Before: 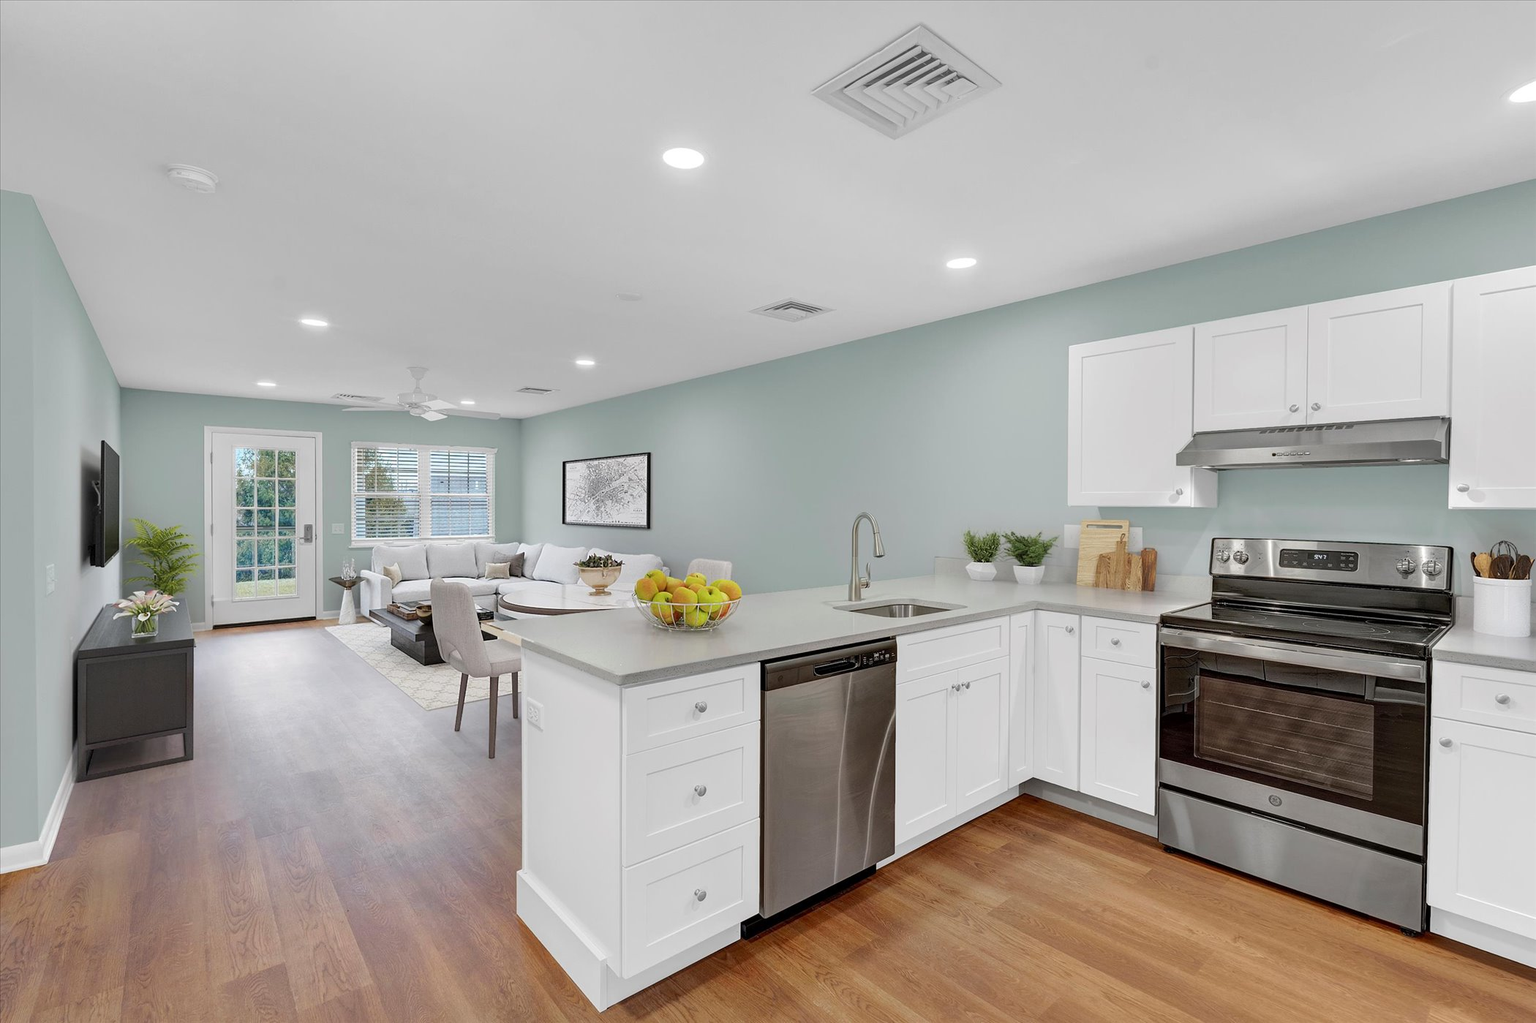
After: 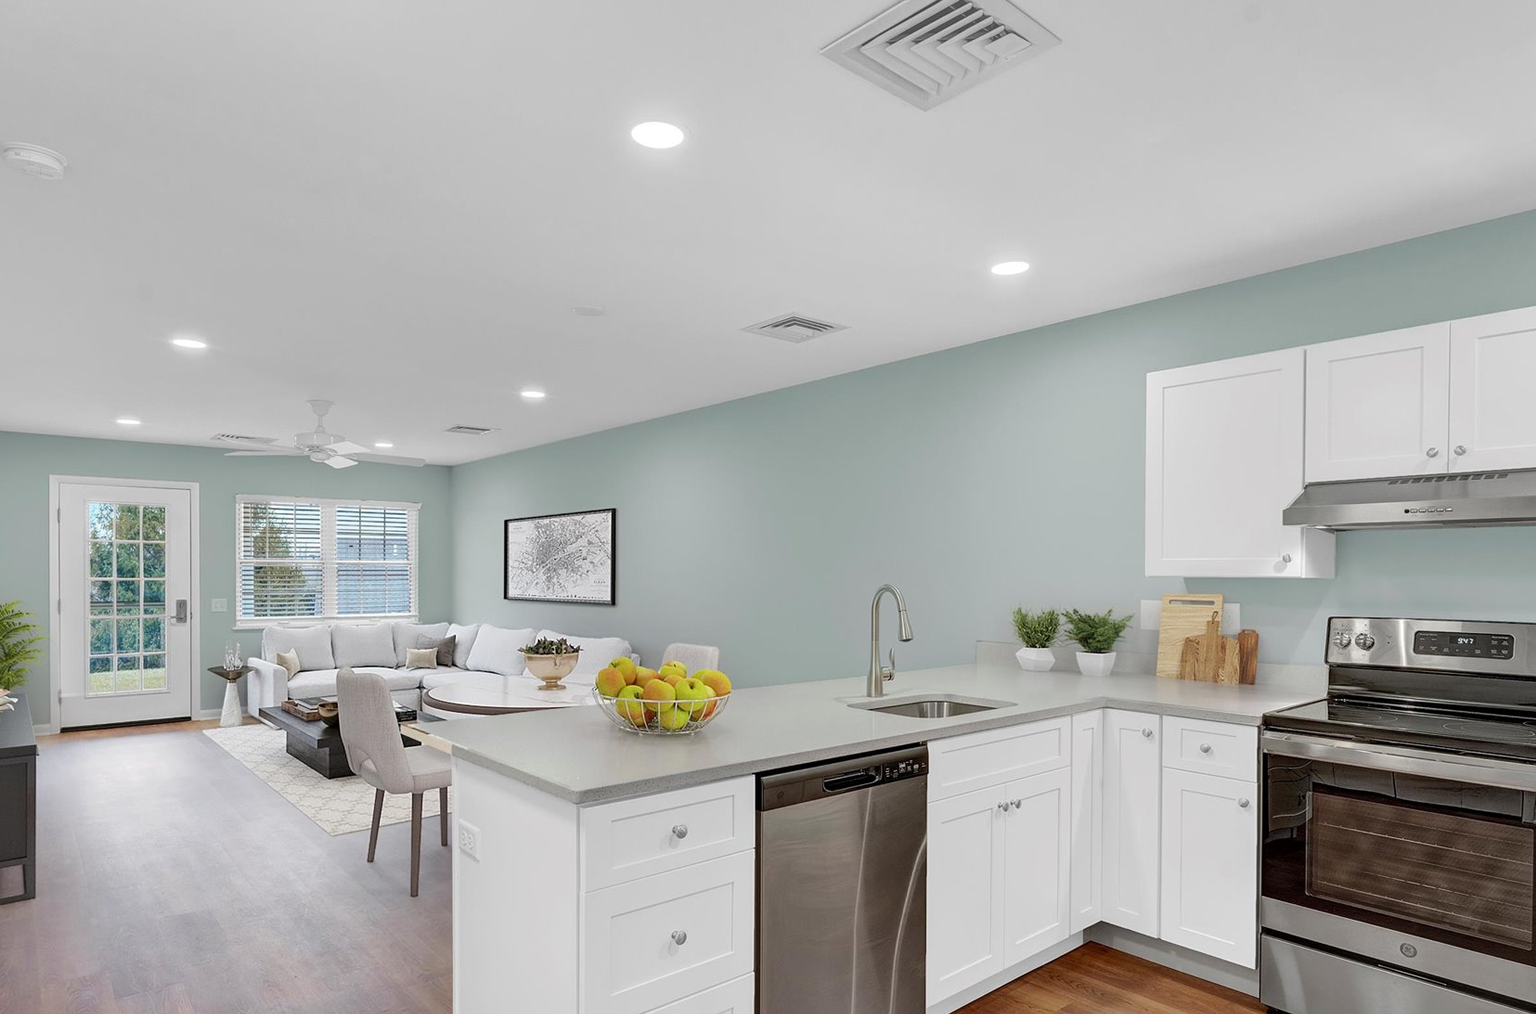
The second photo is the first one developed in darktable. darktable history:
crop and rotate: left 10.77%, top 5.1%, right 10.41%, bottom 16.76%
